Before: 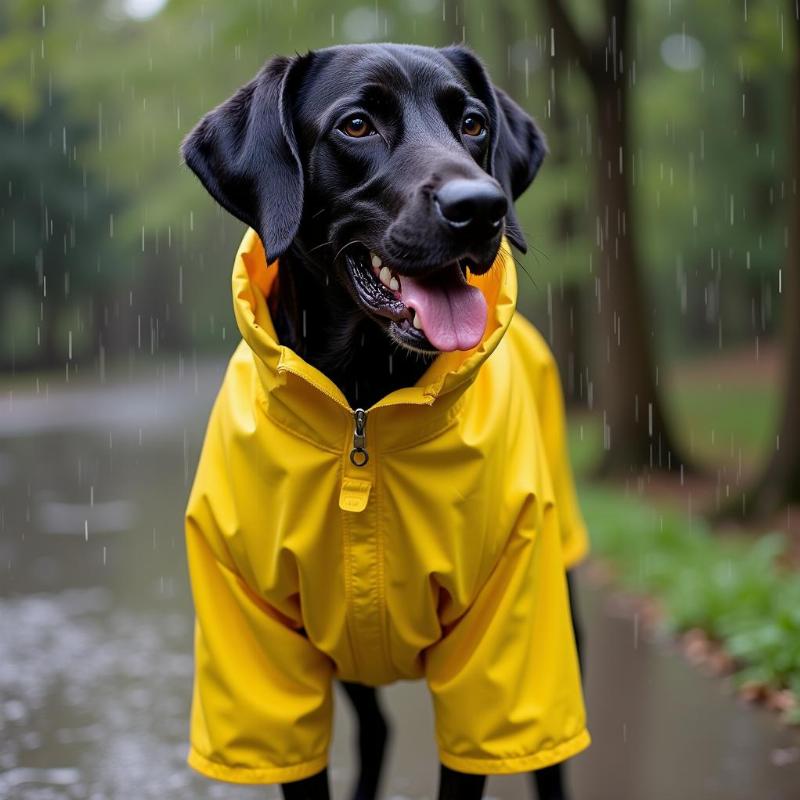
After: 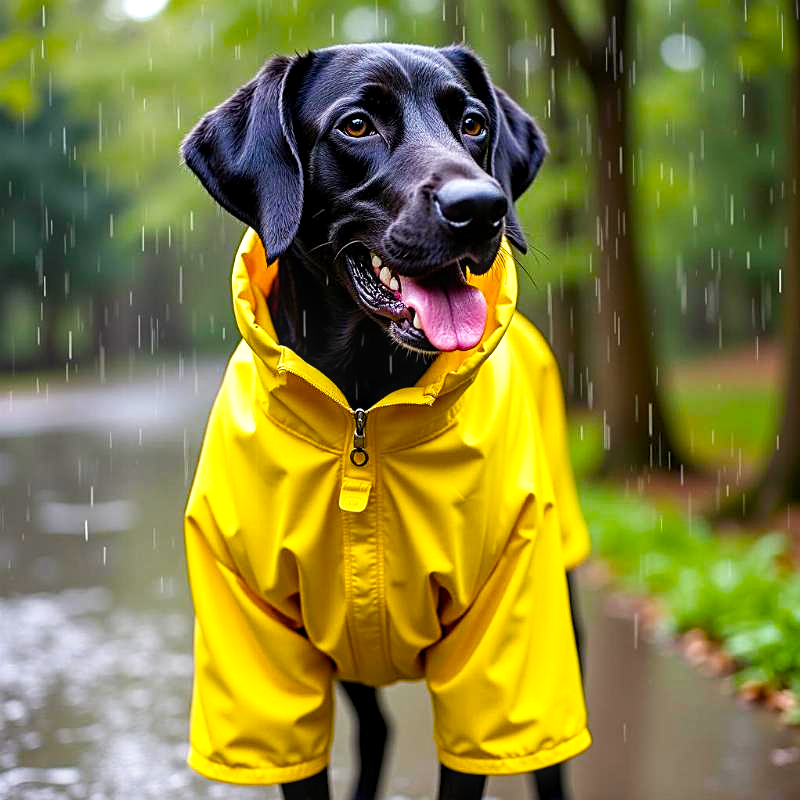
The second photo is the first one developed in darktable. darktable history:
color balance rgb: highlights gain › luminance 9.466%, linear chroma grading › global chroma 3.091%, perceptual saturation grading › global saturation 38.778%, perceptual saturation grading › highlights -25.498%, perceptual saturation grading › mid-tones 34.622%, perceptual saturation grading › shadows 35.122%, perceptual brilliance grading › global brilliance 15.397%, perceptual brilliance grading › shadows -34.45%, global vibrance 9.634%
local contrast: on, module defaults
sharpen: on, module defaults
base curve: curves: ch0 [(0, 0) (0.204, 0.334) (0.55, 0.733) (1, 1)], preserve colors none
